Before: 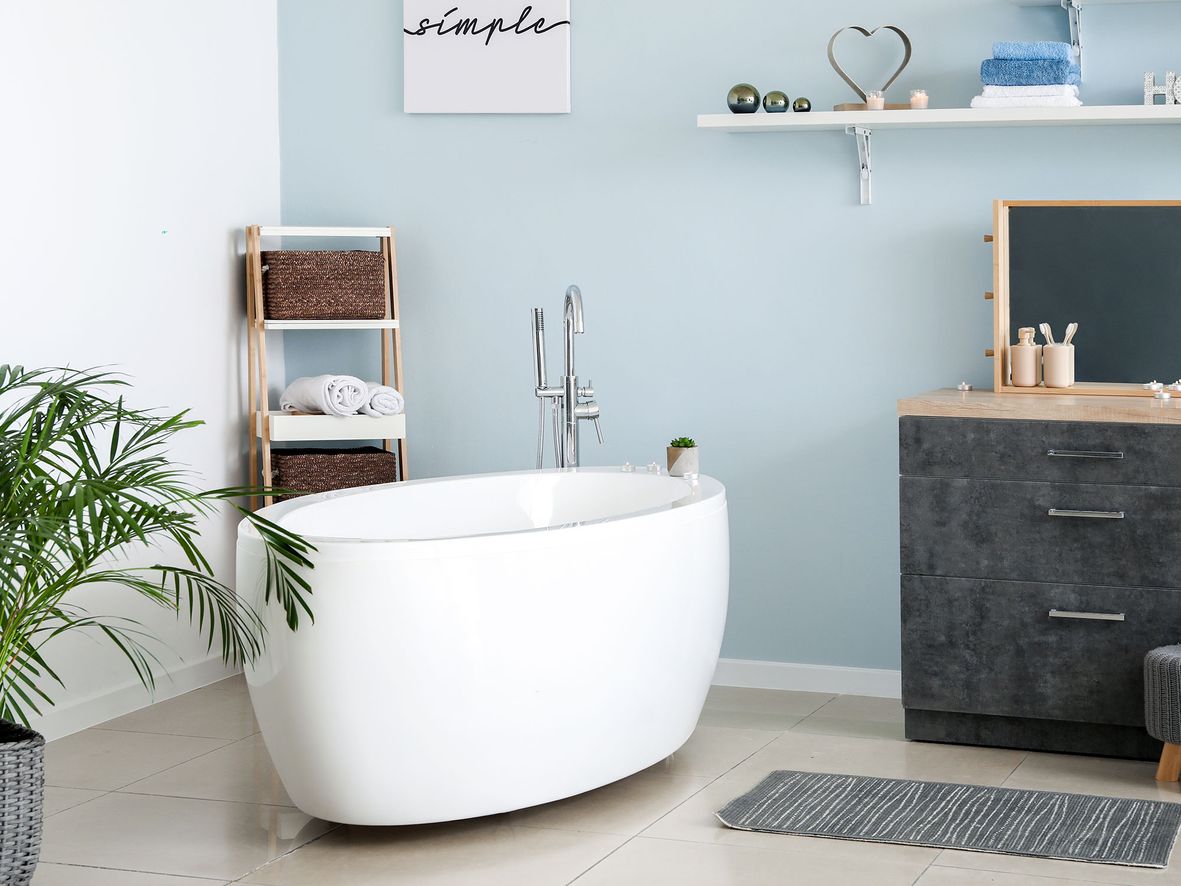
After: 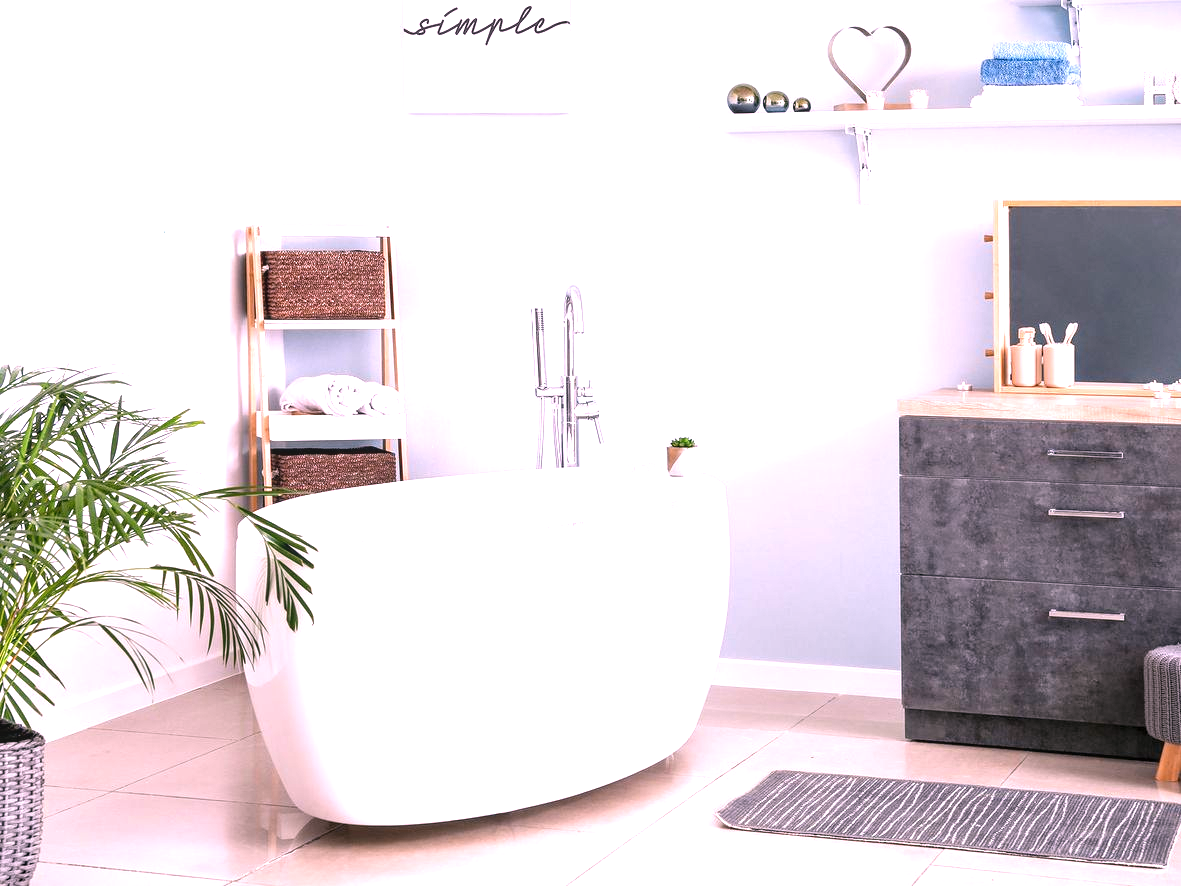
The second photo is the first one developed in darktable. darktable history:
local contrast: on, module defaults
white balance: red 1.188, blue 1.11
exposure: black level correction 0, exposure 0.9 EV, compensate highlight preservation false
